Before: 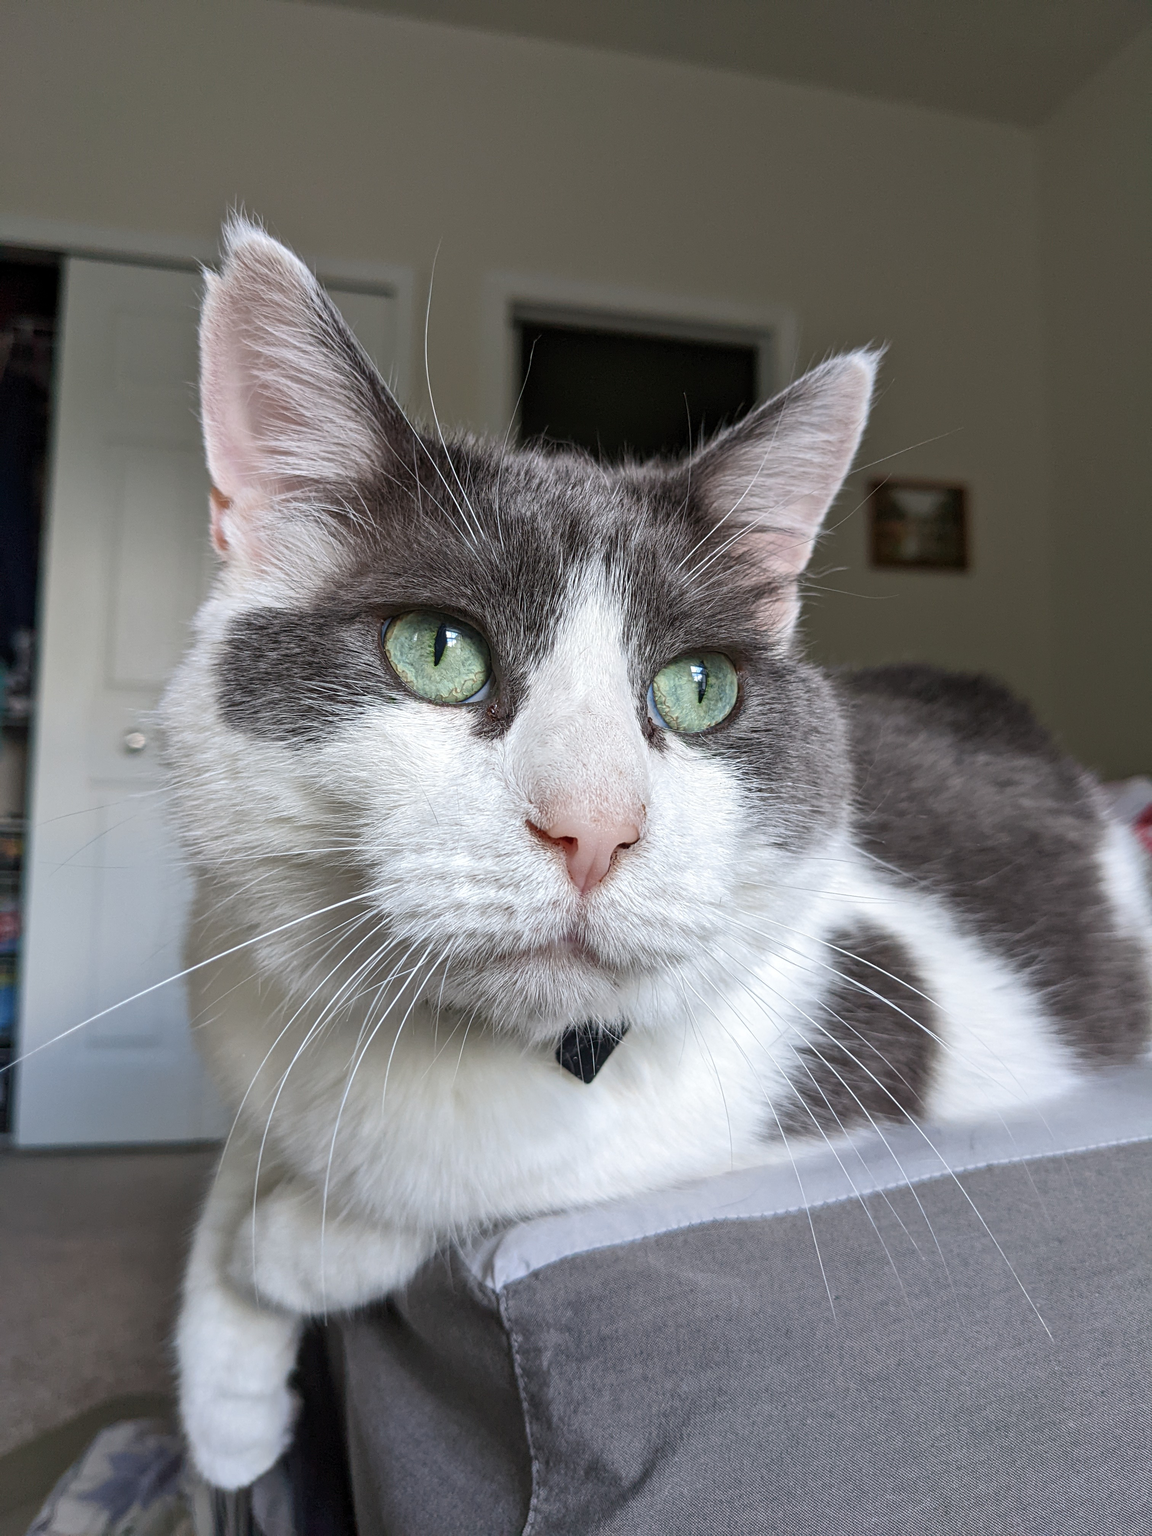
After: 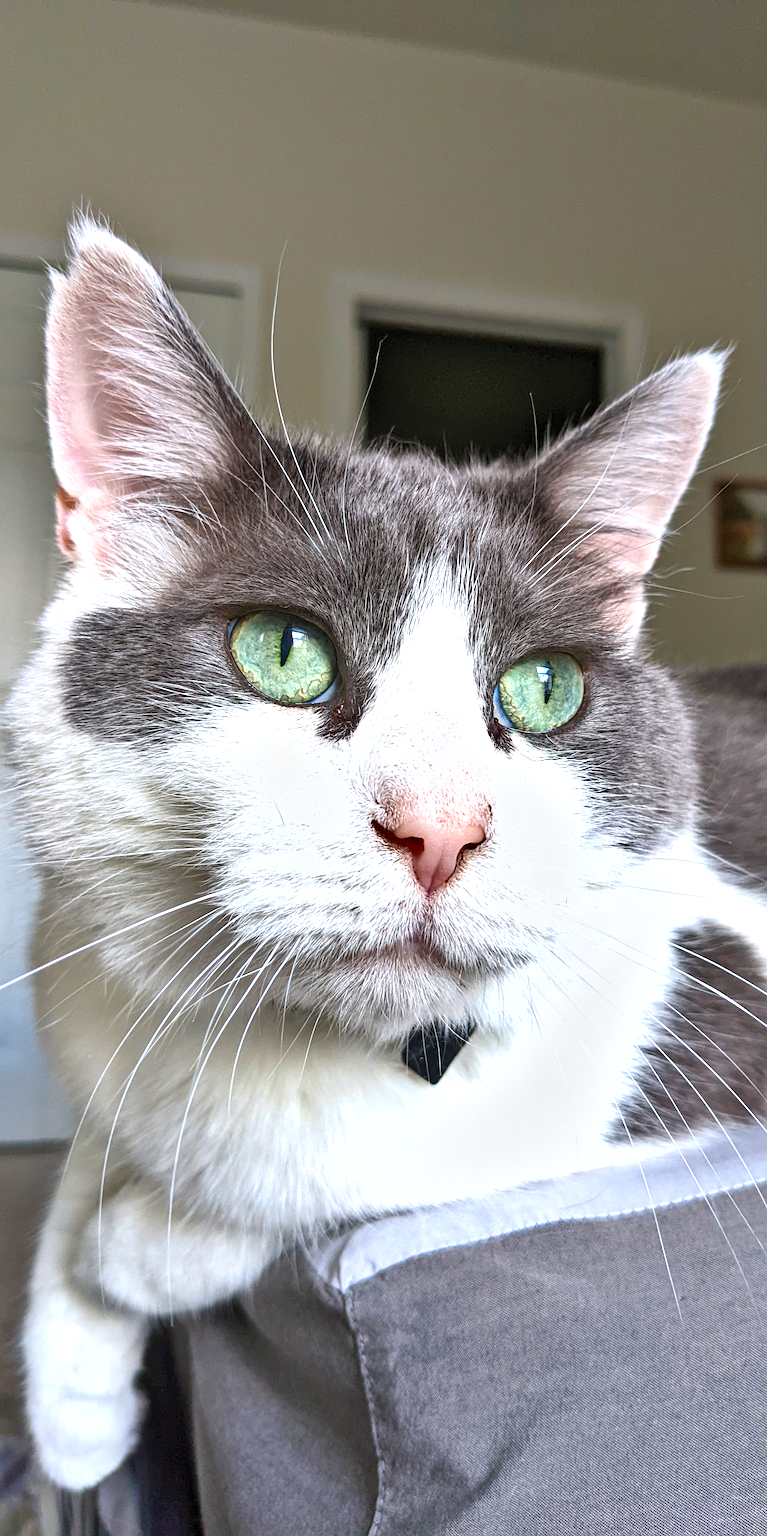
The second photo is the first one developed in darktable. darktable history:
crop and rotate: left 13.409%, right 19.924%
exposure: exposure 0.785 EV, compensate highlight preservation false
color balance rgb: perceptual saturation grading › global saturation 25%, global vibrance 20%
grain: coarseness 0.09 ISO, strength 10%
shadows and highlights: shadows color adjustment 97.66%, soften with gaussian
